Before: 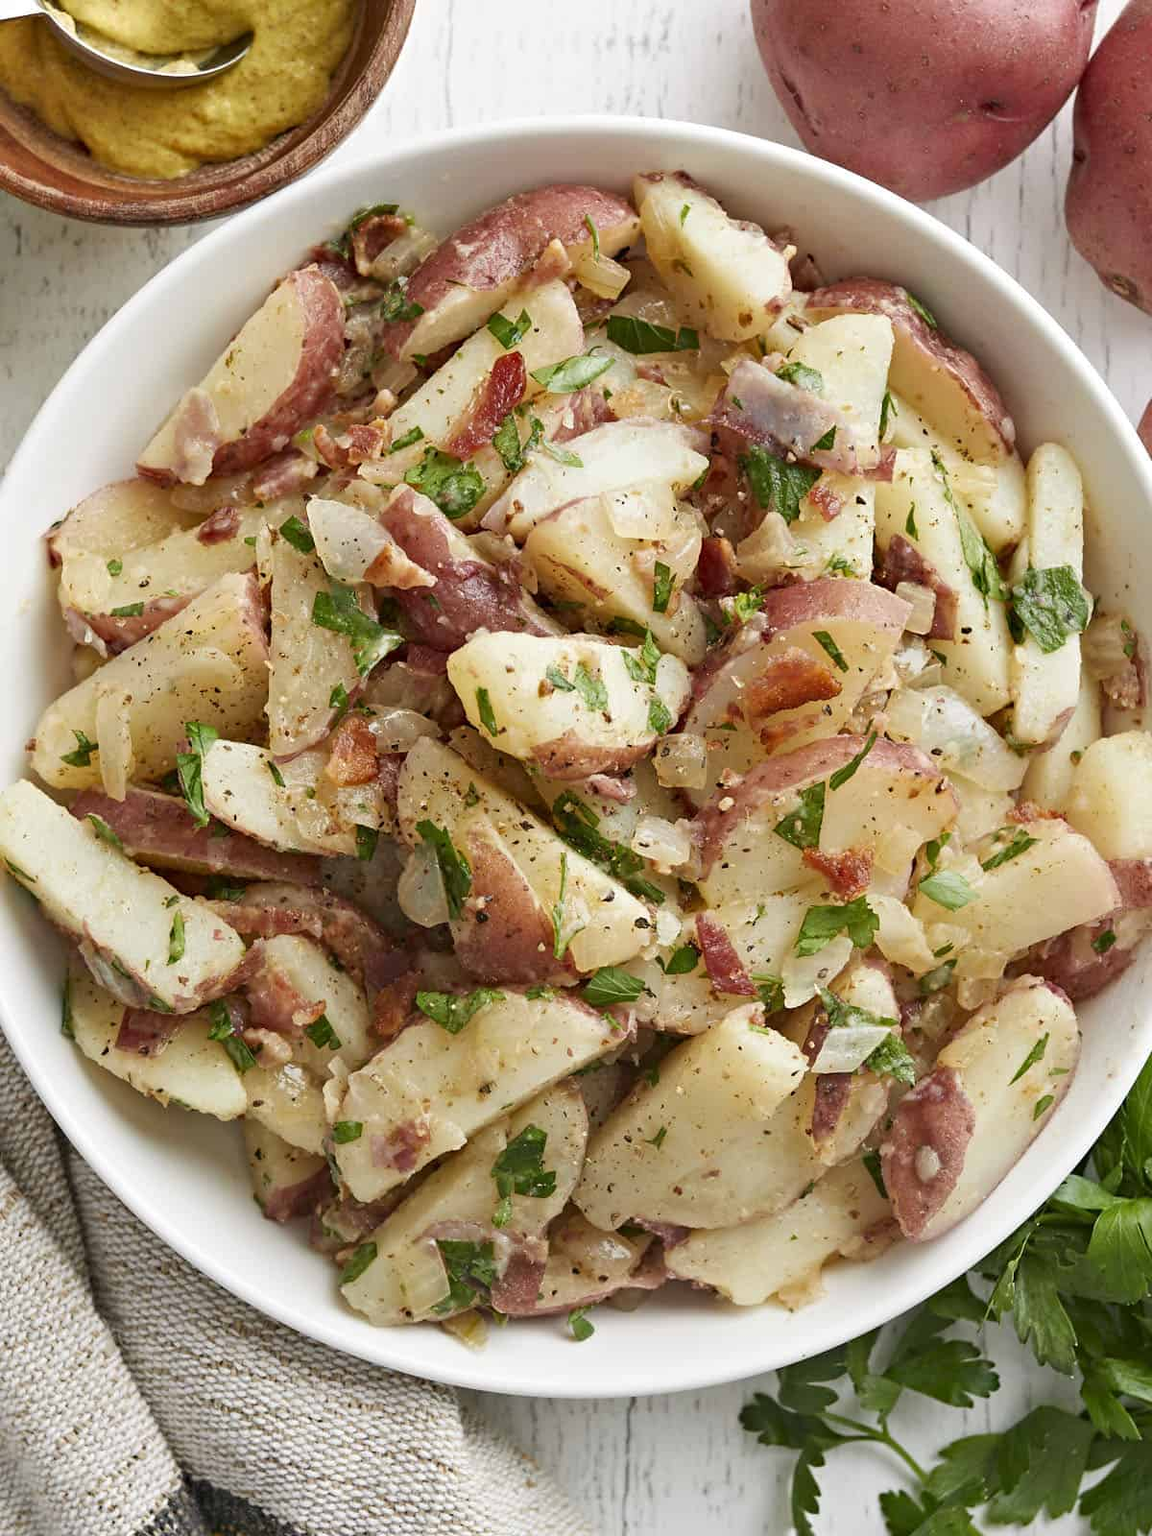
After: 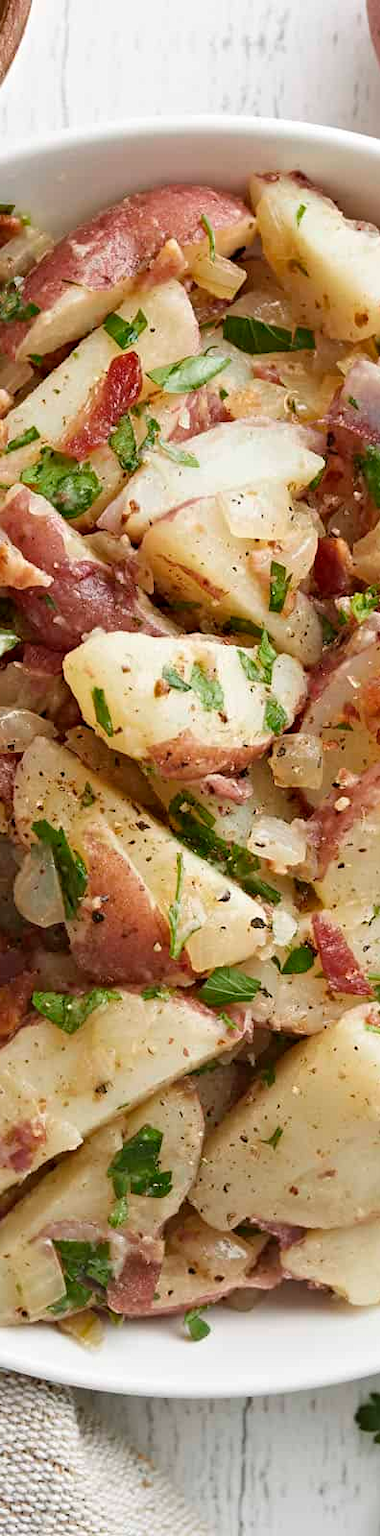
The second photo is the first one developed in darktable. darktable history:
crop: left 33.348%, right 33.609%
